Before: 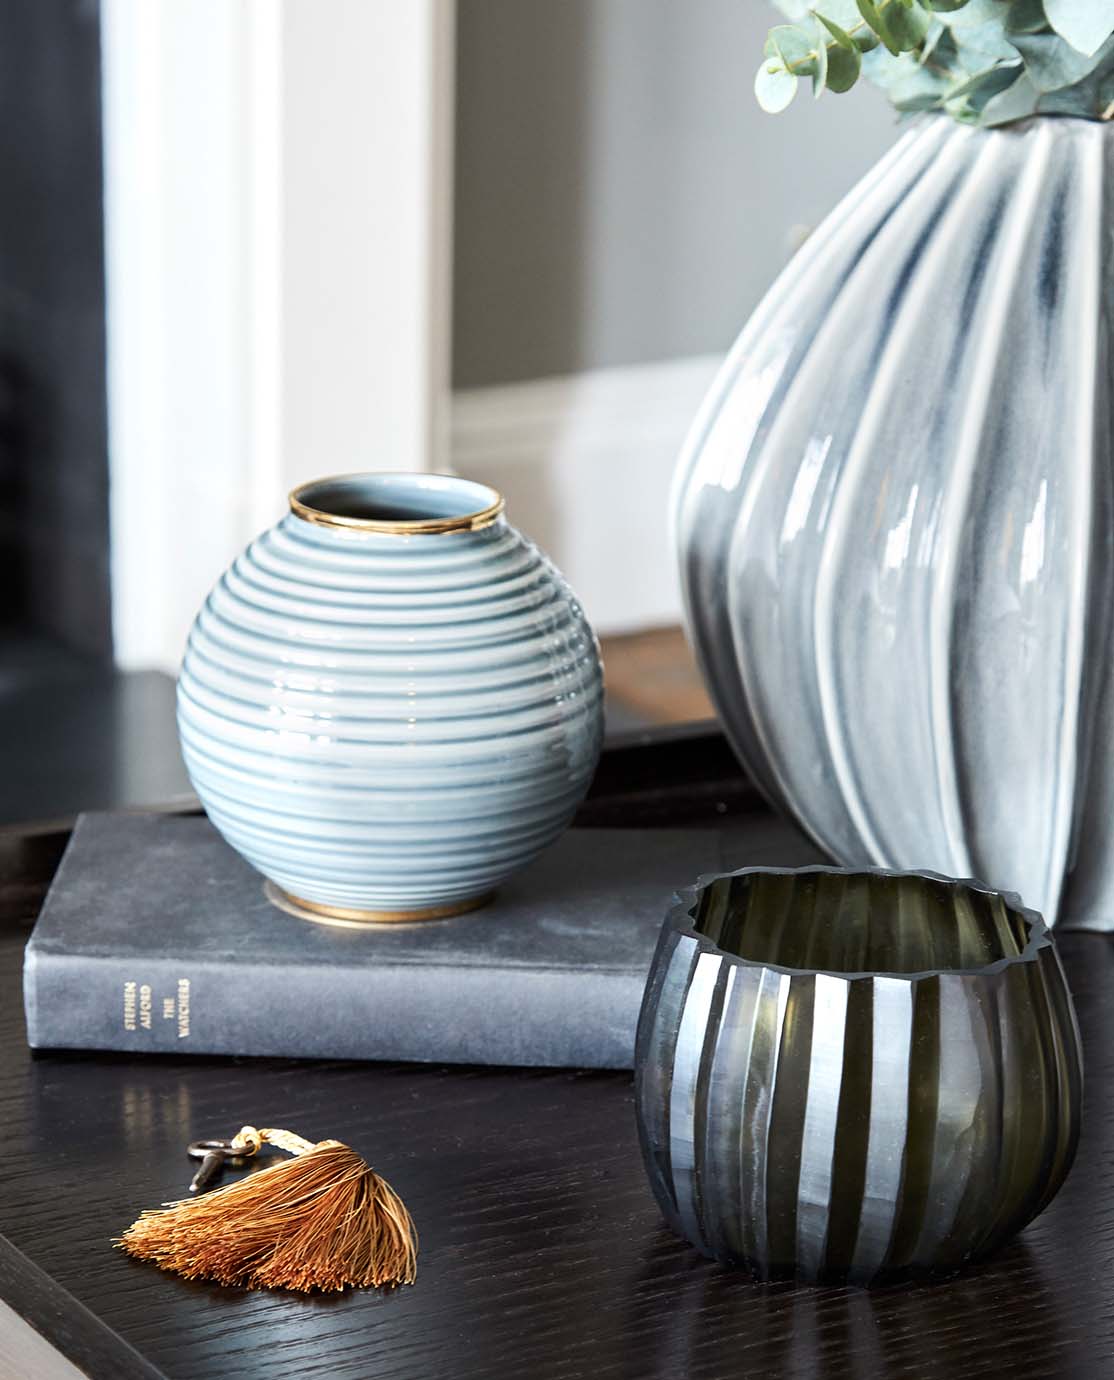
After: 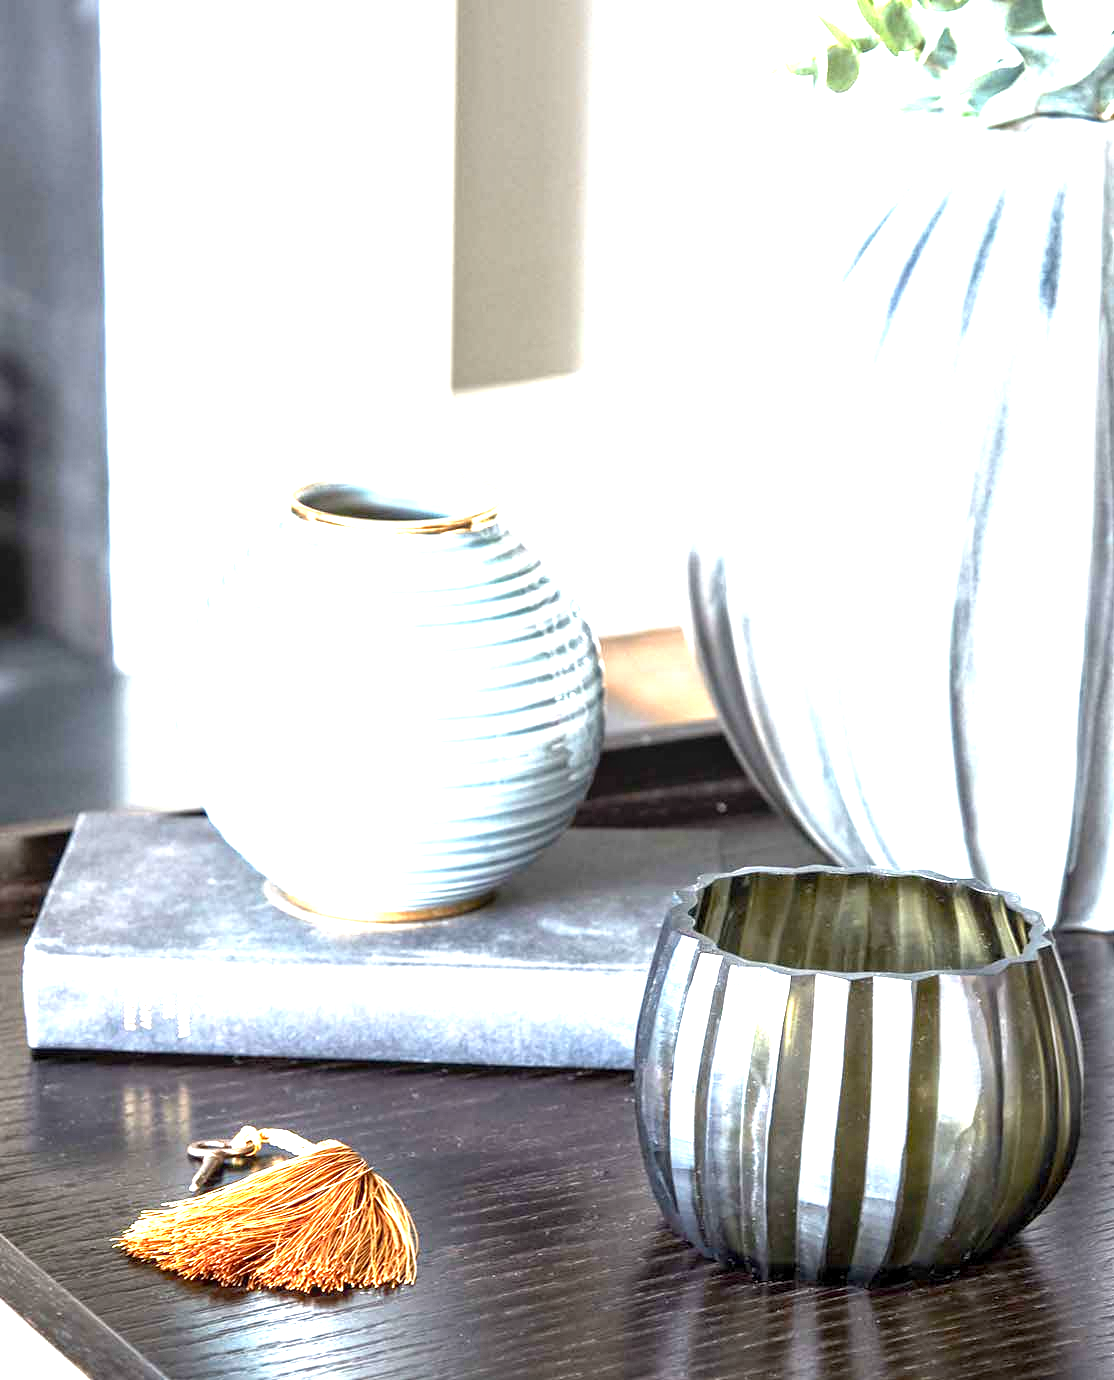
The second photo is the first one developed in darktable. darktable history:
local contrast: on, module defaults
exposure: black level correction 0.001, exposure 2 EV, compensate highlight preservation false
